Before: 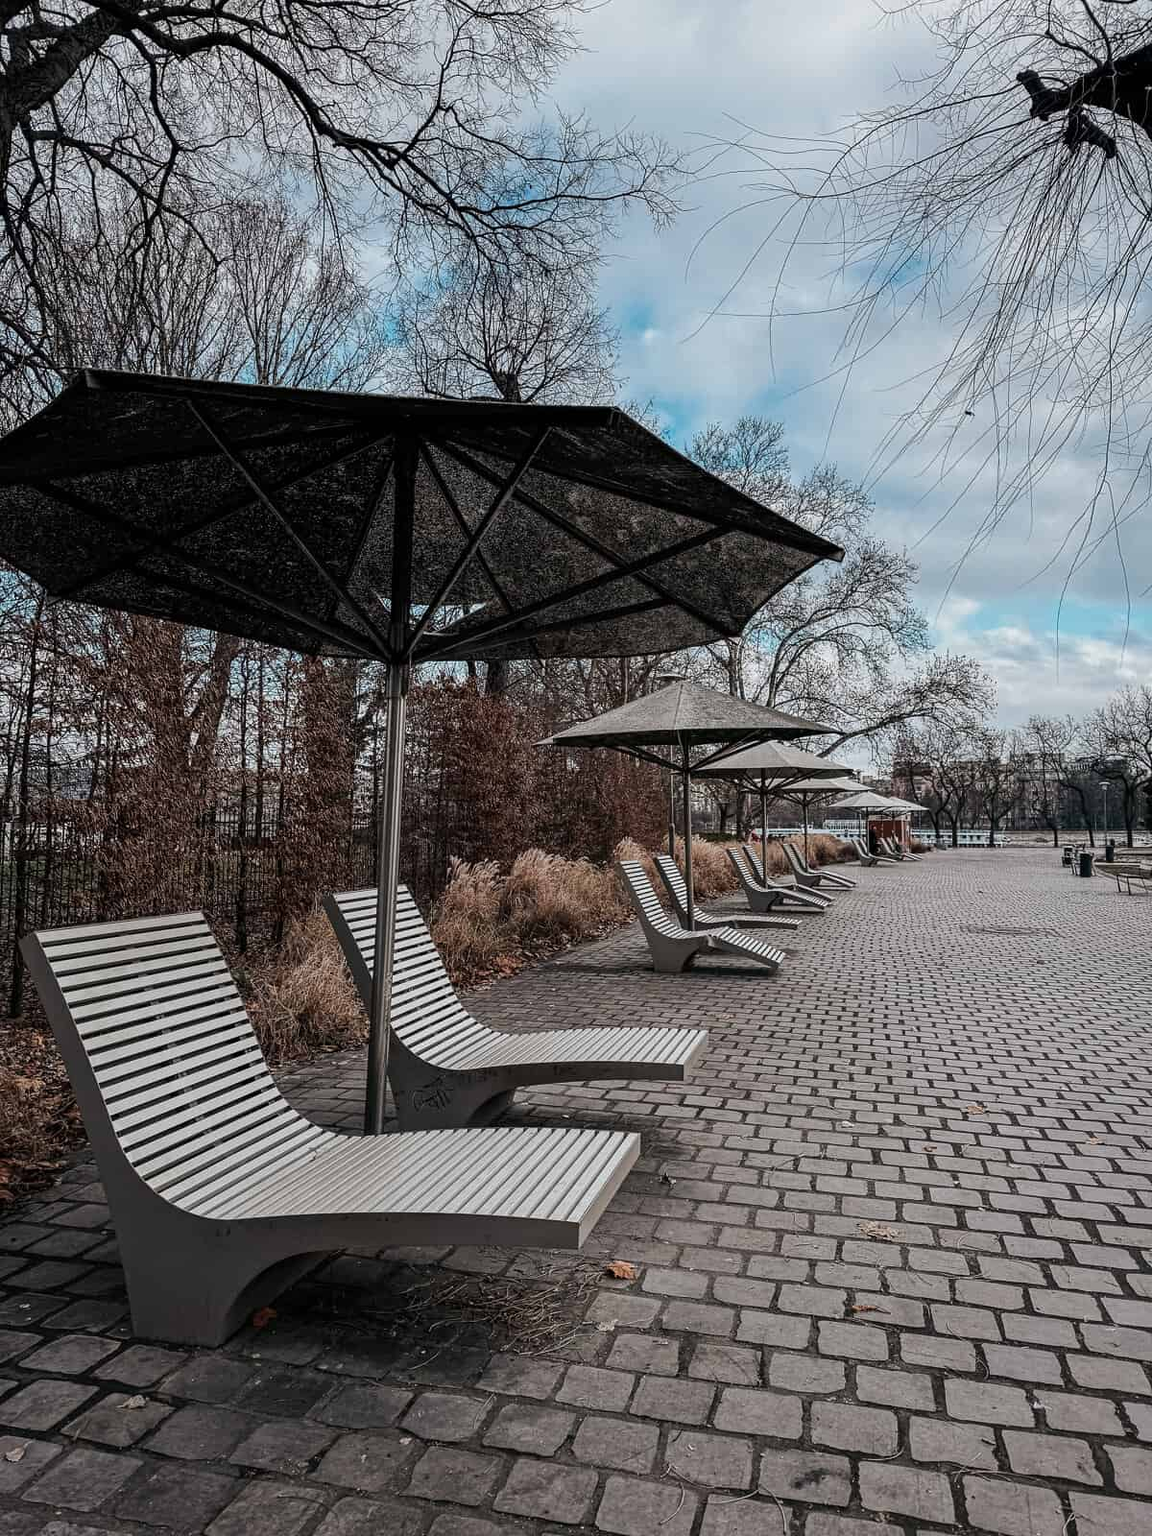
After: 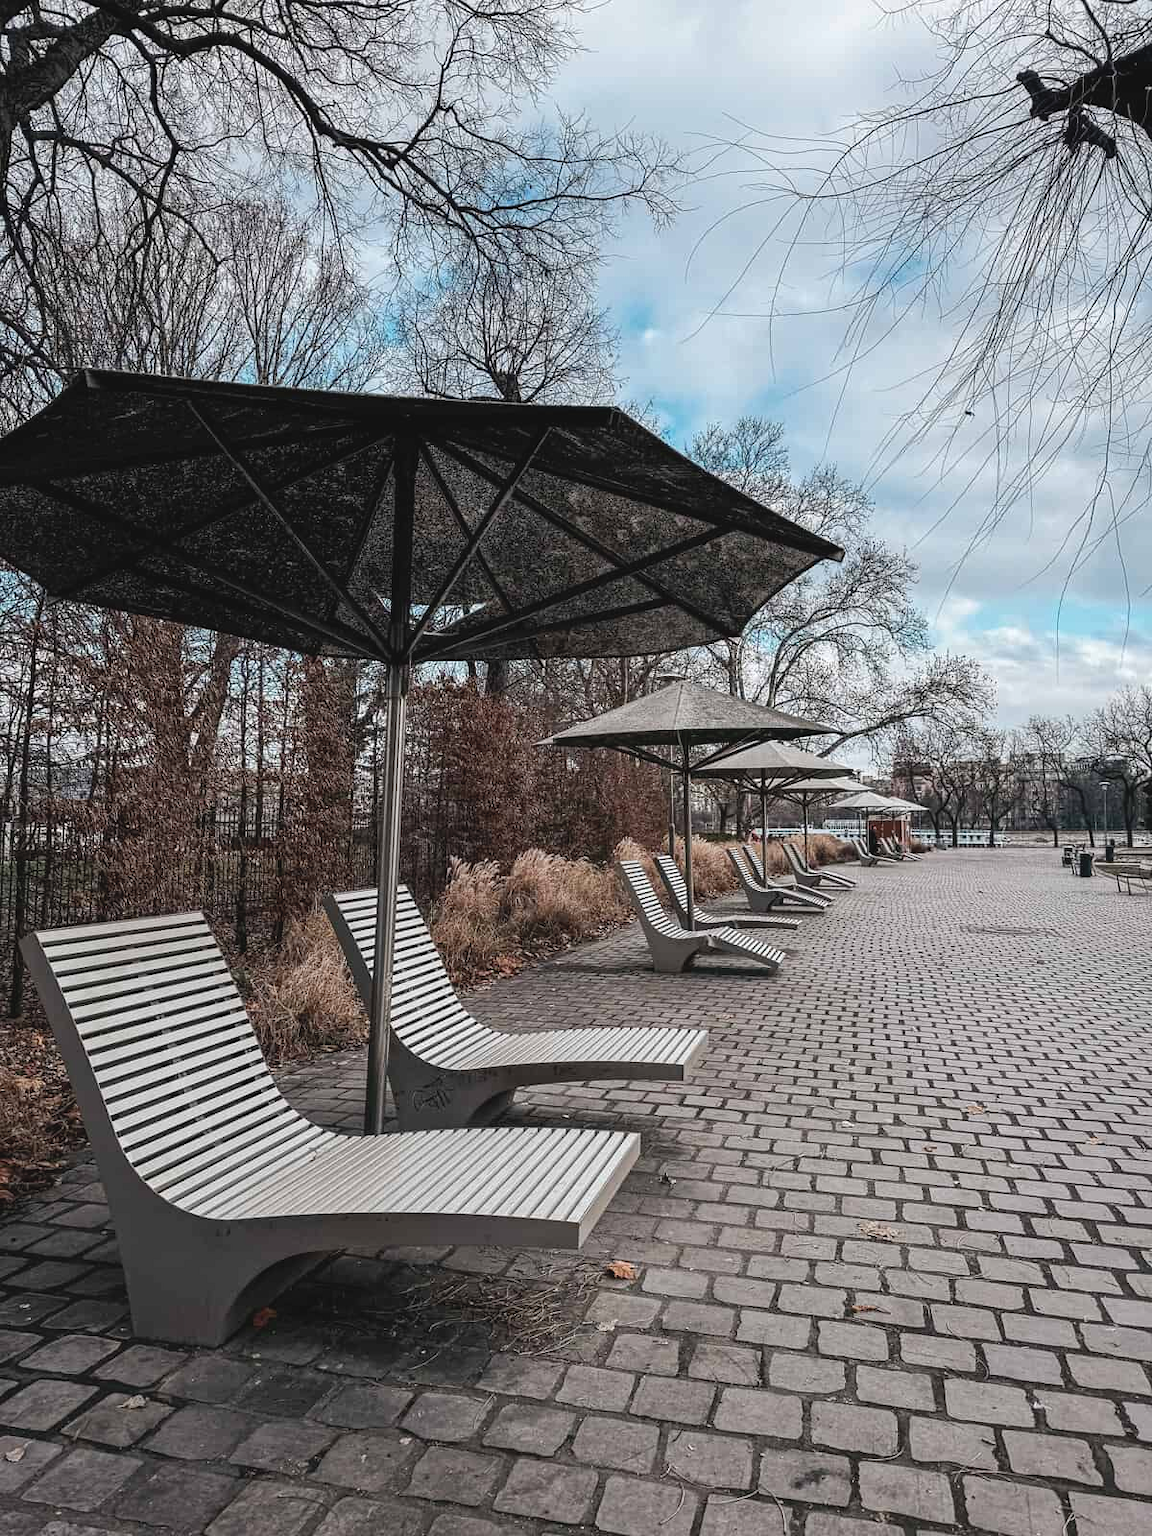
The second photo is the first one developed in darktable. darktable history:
contrast brightness saturation: contrast -0.103, saturation -0.086
exposure: exposure 0.446 EV, compensate exposure bias true, compensate highlight preservation false
